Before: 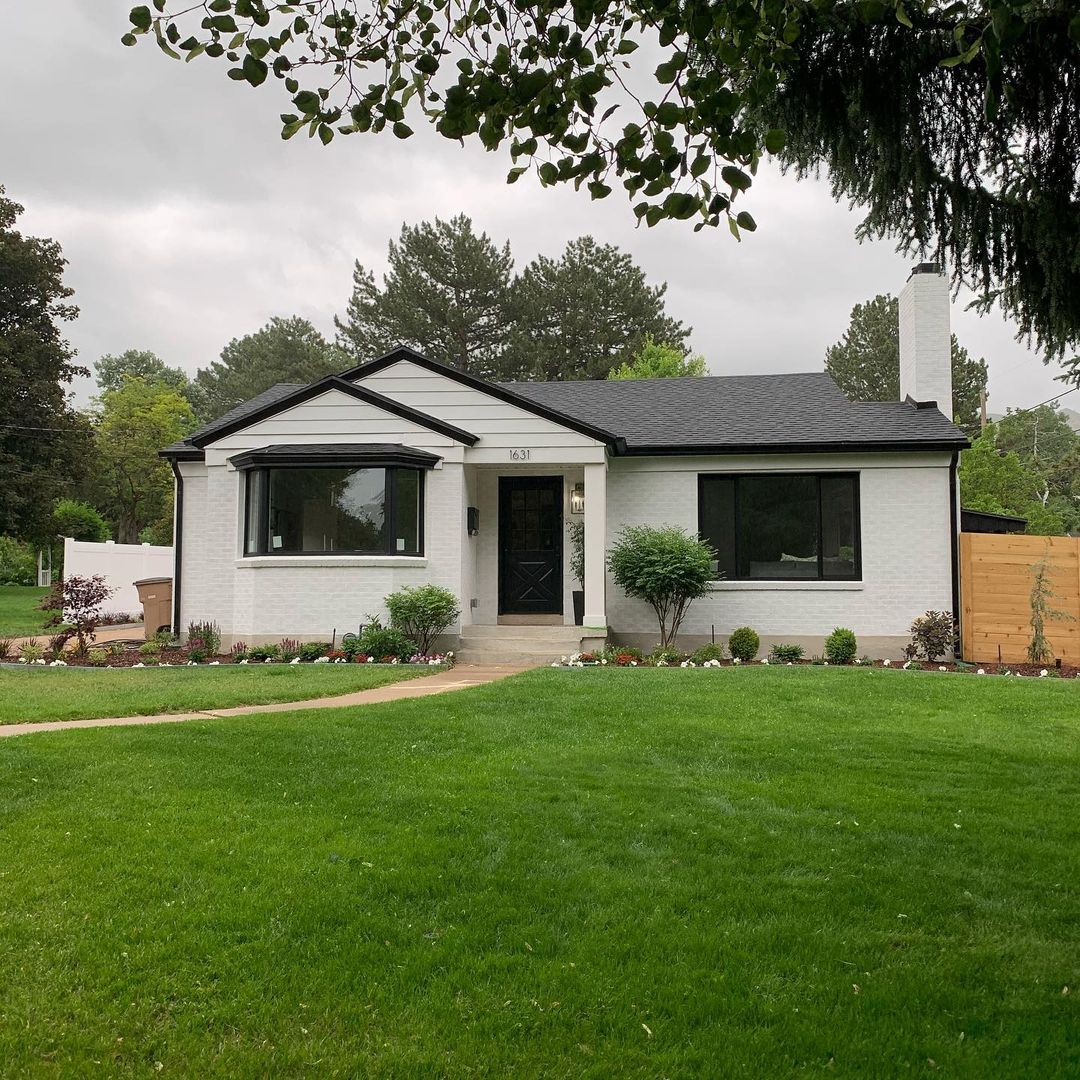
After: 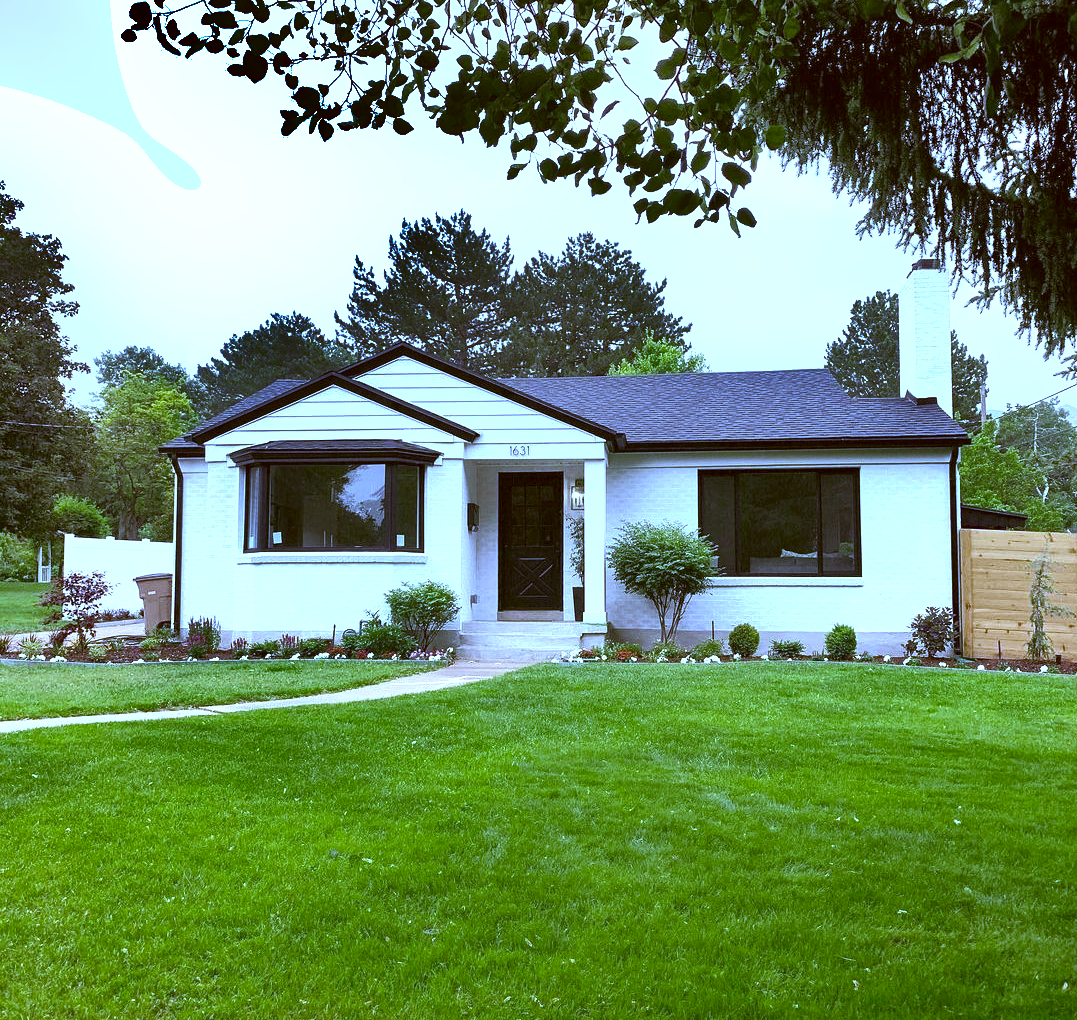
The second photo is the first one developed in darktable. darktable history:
color correction: highlights a* -0.482, highlights b* 0.161, shadows a* 4.66, shadows b* 20.72
white balance: red 0.766, blue 1.537
crop: top 0.448%, right 0.264%, bottom 5.045%
exposure: black level correction 0, exposure 1.015 EV, compensate exposure bias true, compensate highlight preservation false
shadows and highlights: shadows 20.91, highlights -82.73, soften with gaussian
